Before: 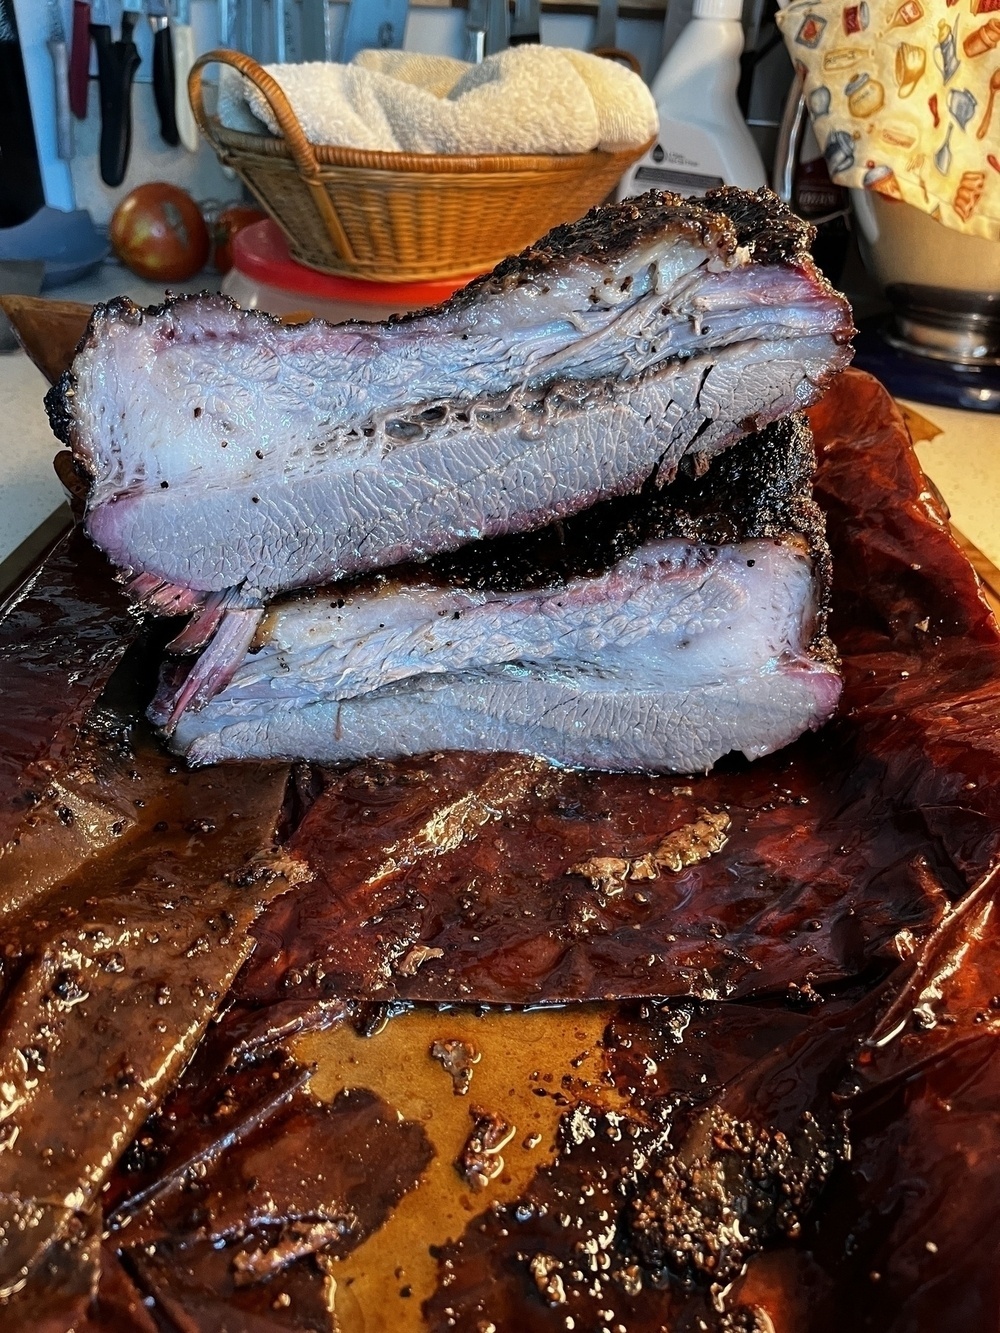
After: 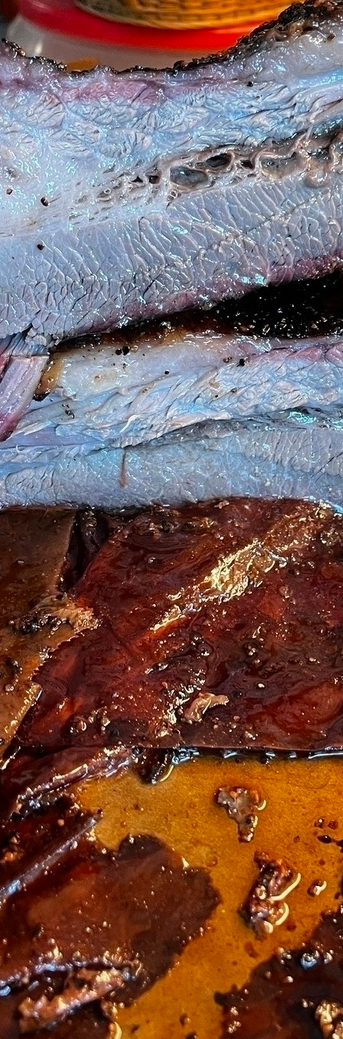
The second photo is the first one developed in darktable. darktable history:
crop and rotate: left 21.582%, top 19.018%, right 44.031%, bottom 2.984%
